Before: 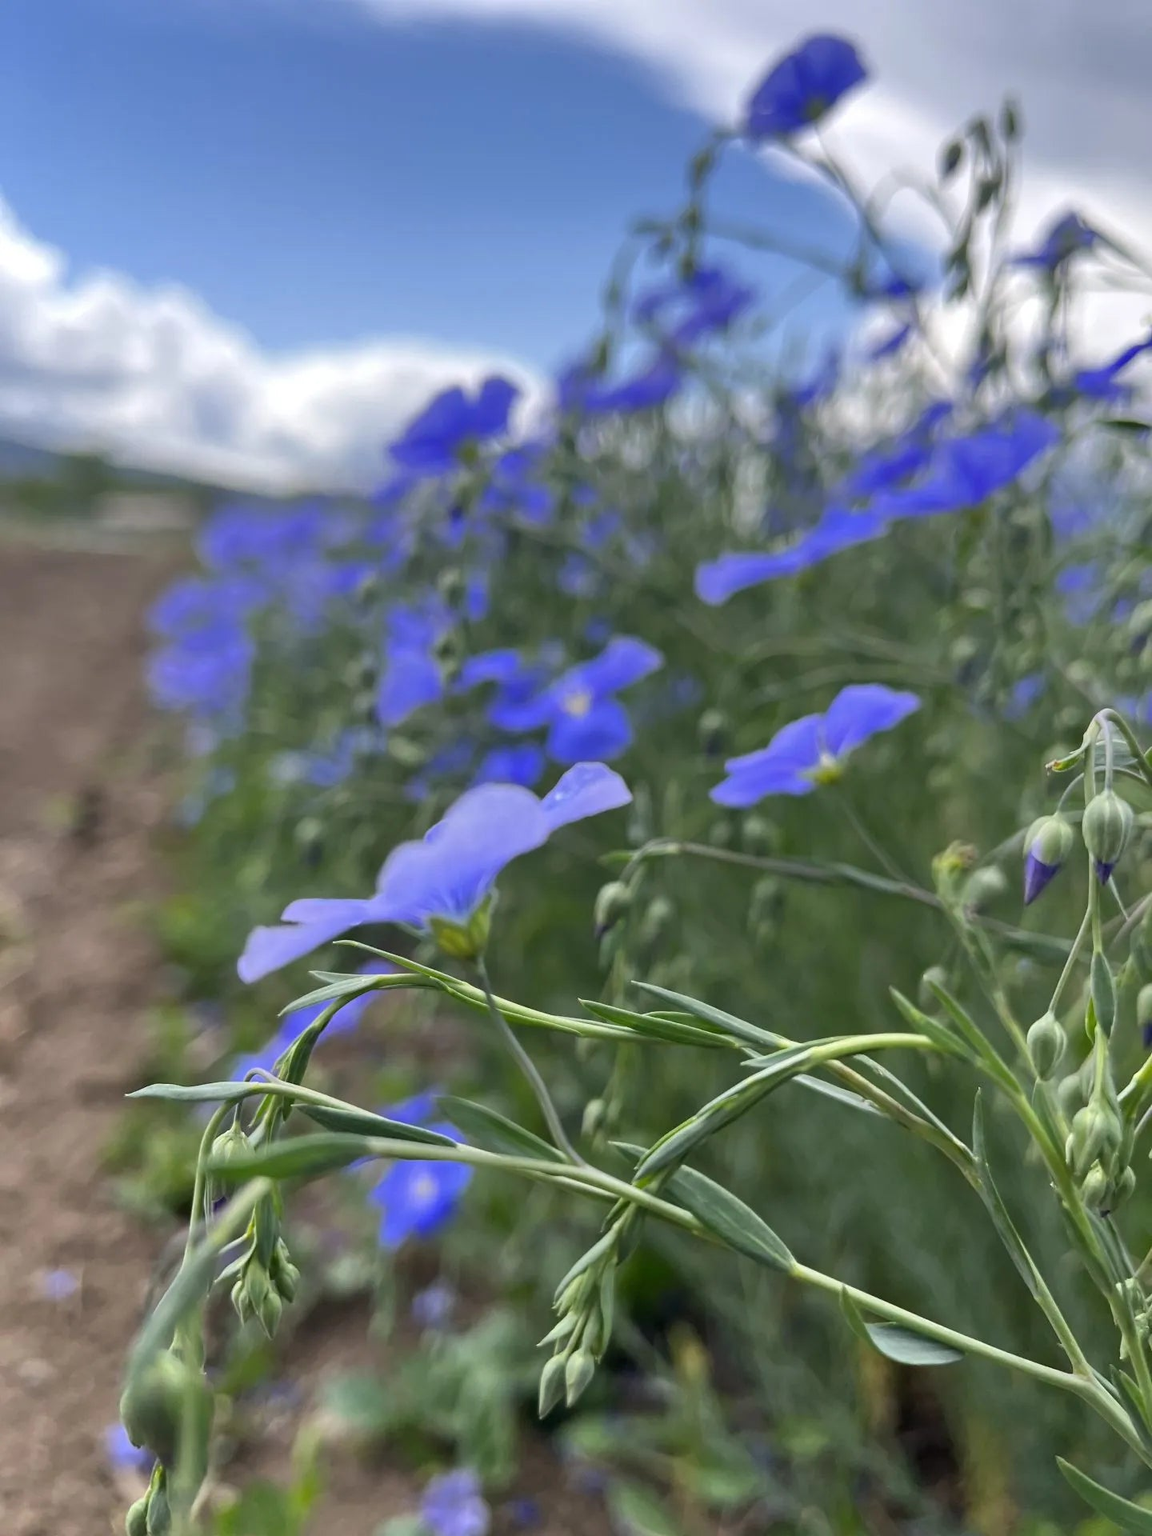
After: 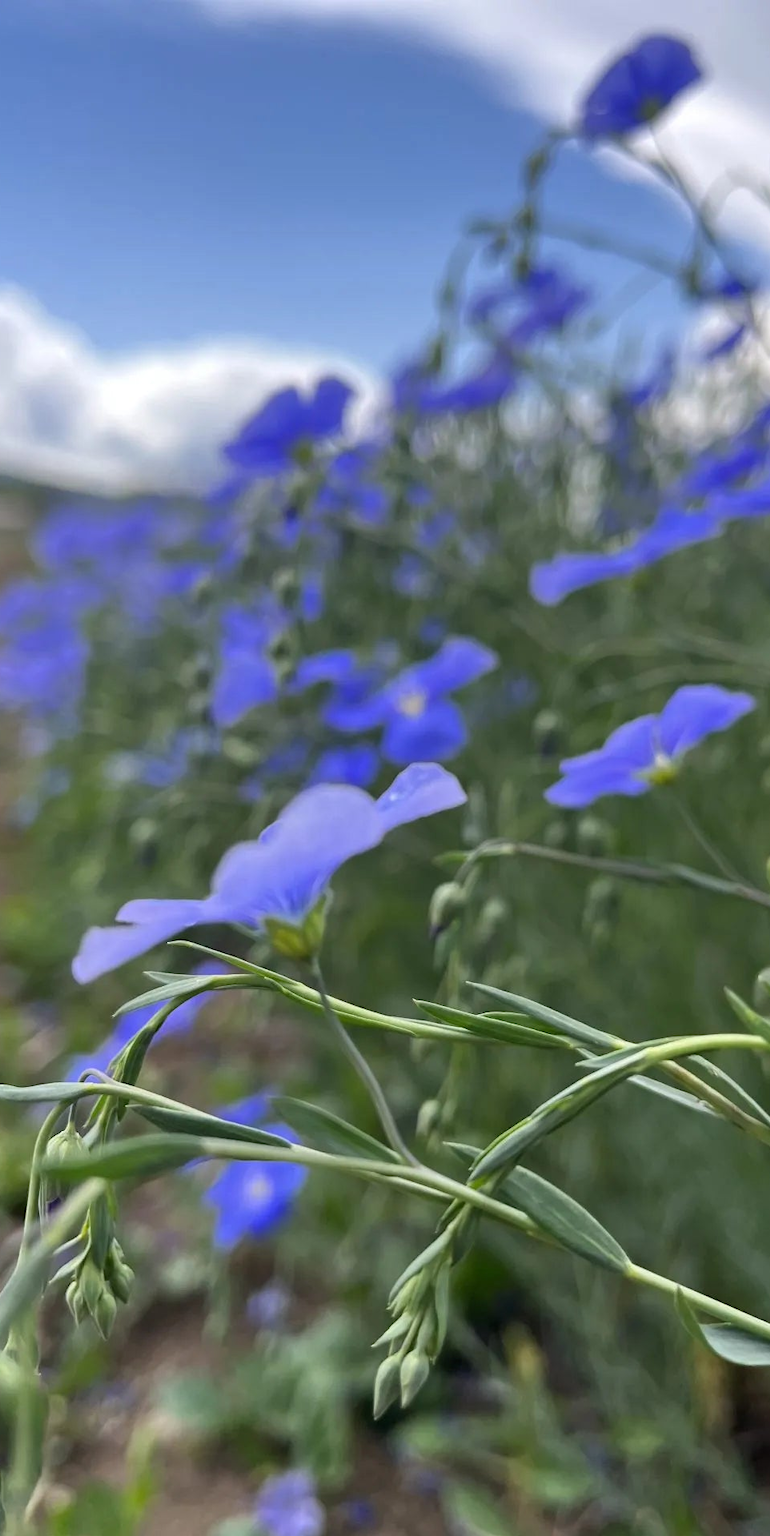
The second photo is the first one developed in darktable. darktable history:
crop and rotate: left 14.417%, right 18.775%
